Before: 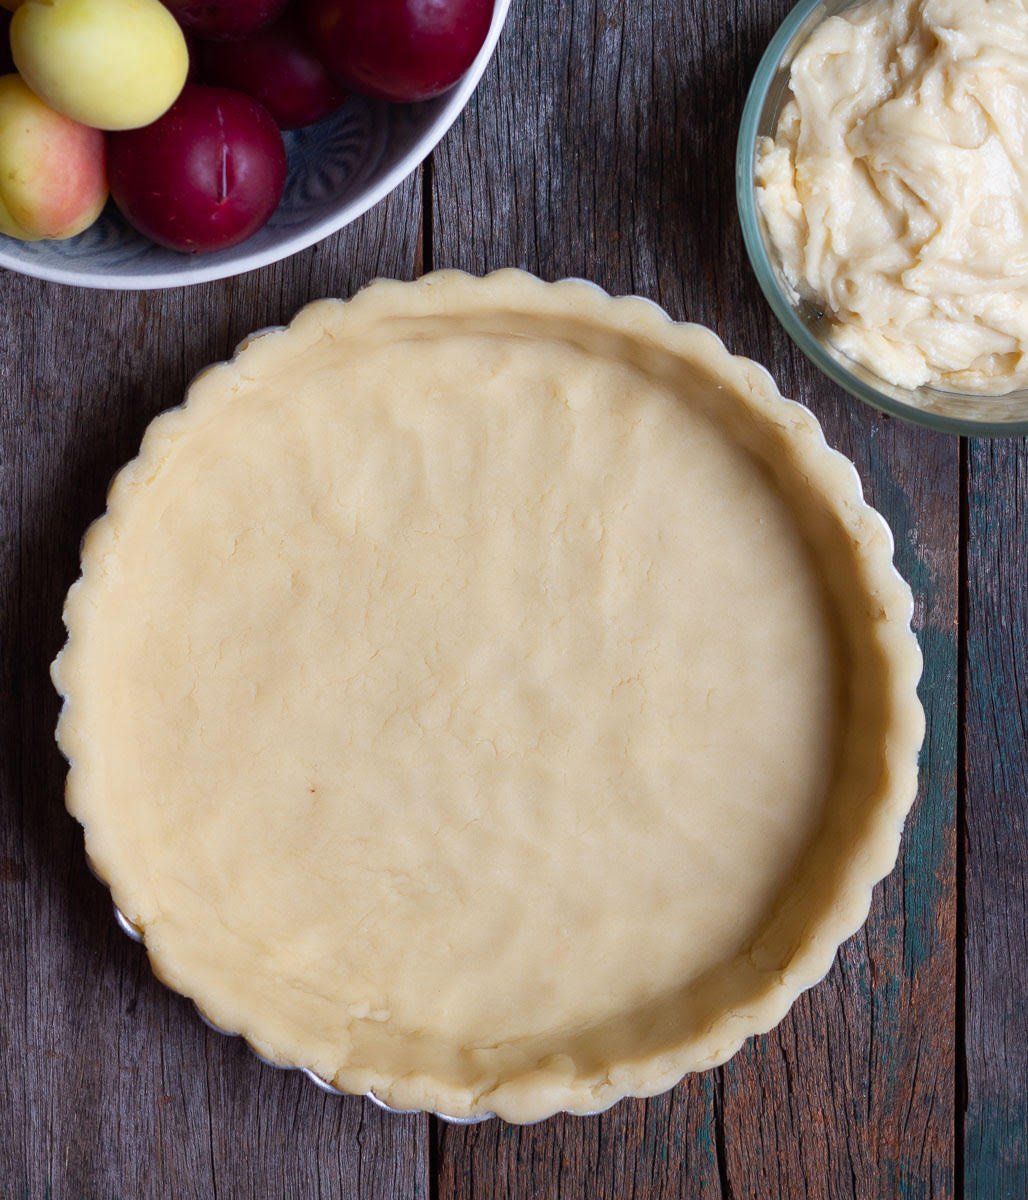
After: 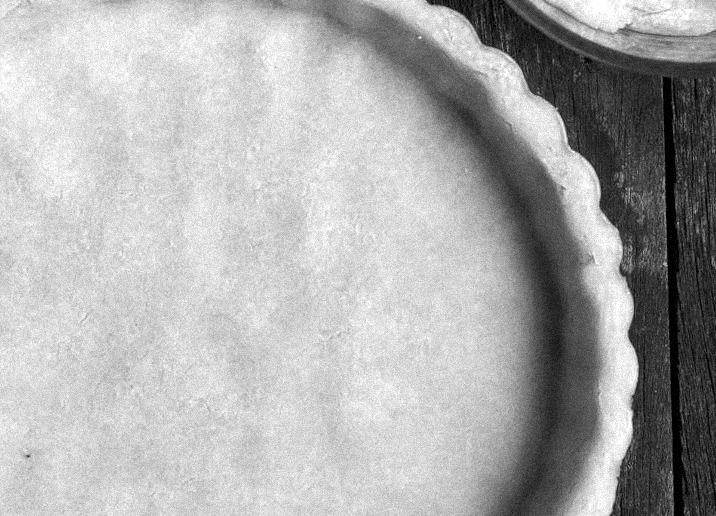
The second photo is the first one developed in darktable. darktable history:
crop and rotate: left 27.938%, top 27.046%, bottom 27.046%
color zones: curves: ch0 [(0, 0.554) (0.146, 0.662) (0.293, 0.86) (0.503, 0.774) (0.637, 0.106) (0.74, 0.072) (0.866, 0.488) (0.998, 0.569)]; ch1 [(0, 0) (0.143, 0) (0.286, 0) (0.429, 0) (0.571, 0) (0.714, 0) (0.857, 0)]
local contrast: on, module defaults
rotate and perspective: rotation -2.12°, lens shift (vertical) 0.009, lens shift (horizontal) -0.008, automatic cropping original format, crop left 0.036, crop right 0.964, crop top 0.05, crop bottom 0.959
contrast brightness saturation: contrast 0.07, brightness -0.13, saturation 0.06
grain: strength 35%, mid-tones bias 0%
shadows and highlights: shadows color adjustment 97.66%, soften with gaussian
